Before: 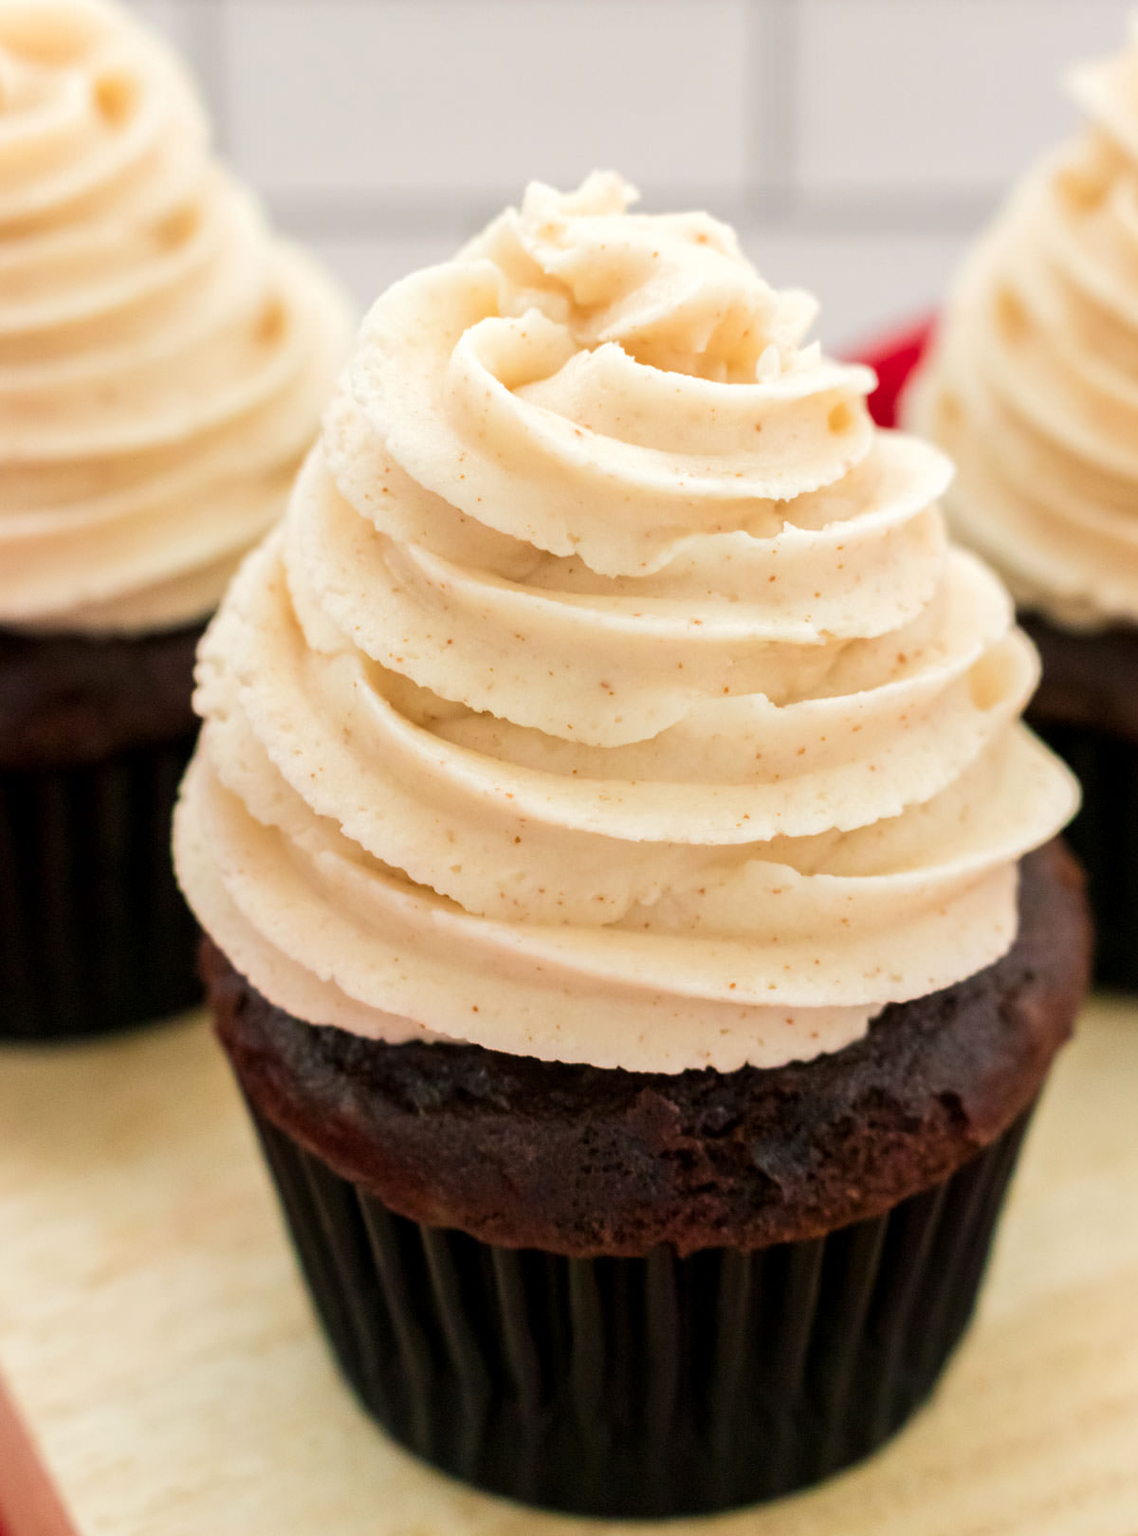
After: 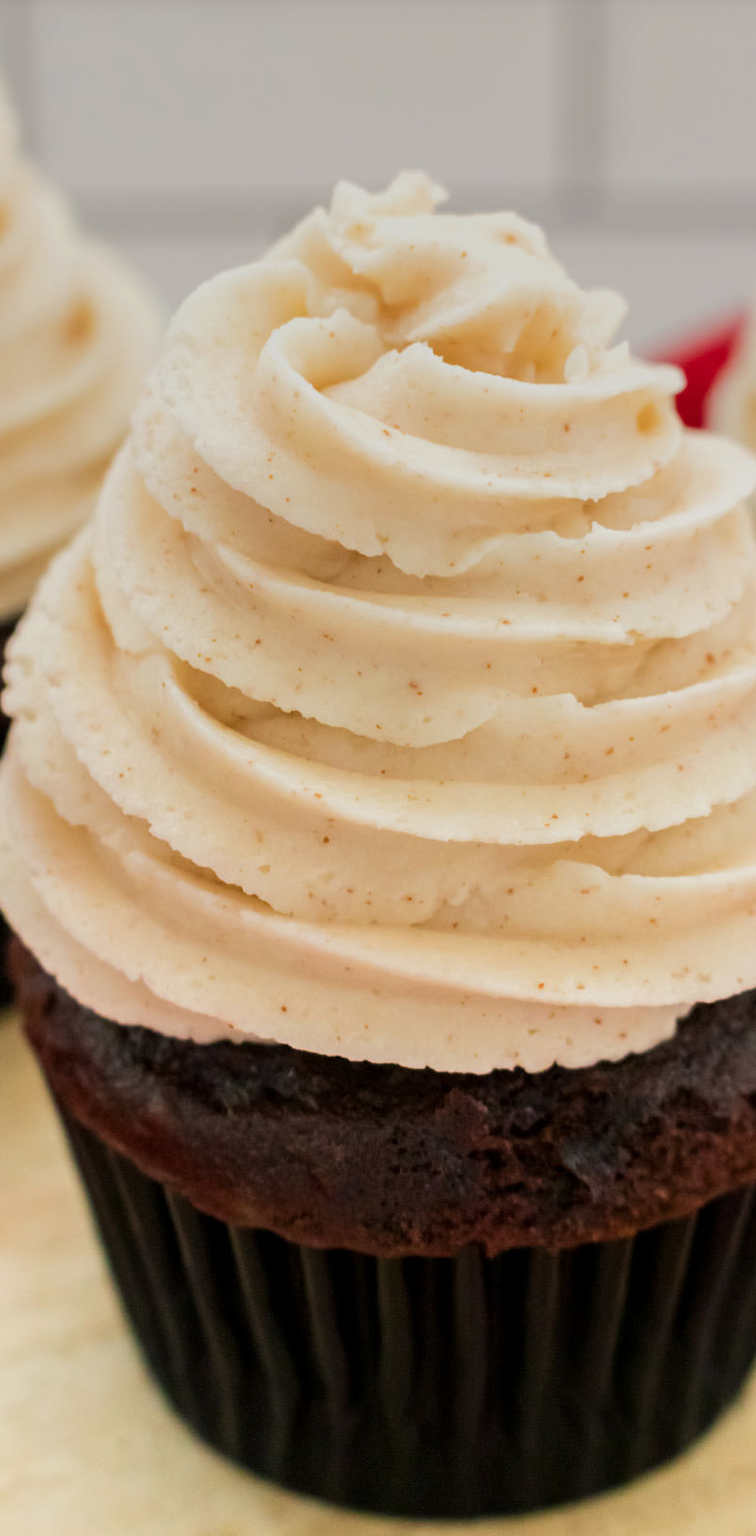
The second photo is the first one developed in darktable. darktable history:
crop: left 16.899%, right 16.556%
graduated density: on, module defaults
